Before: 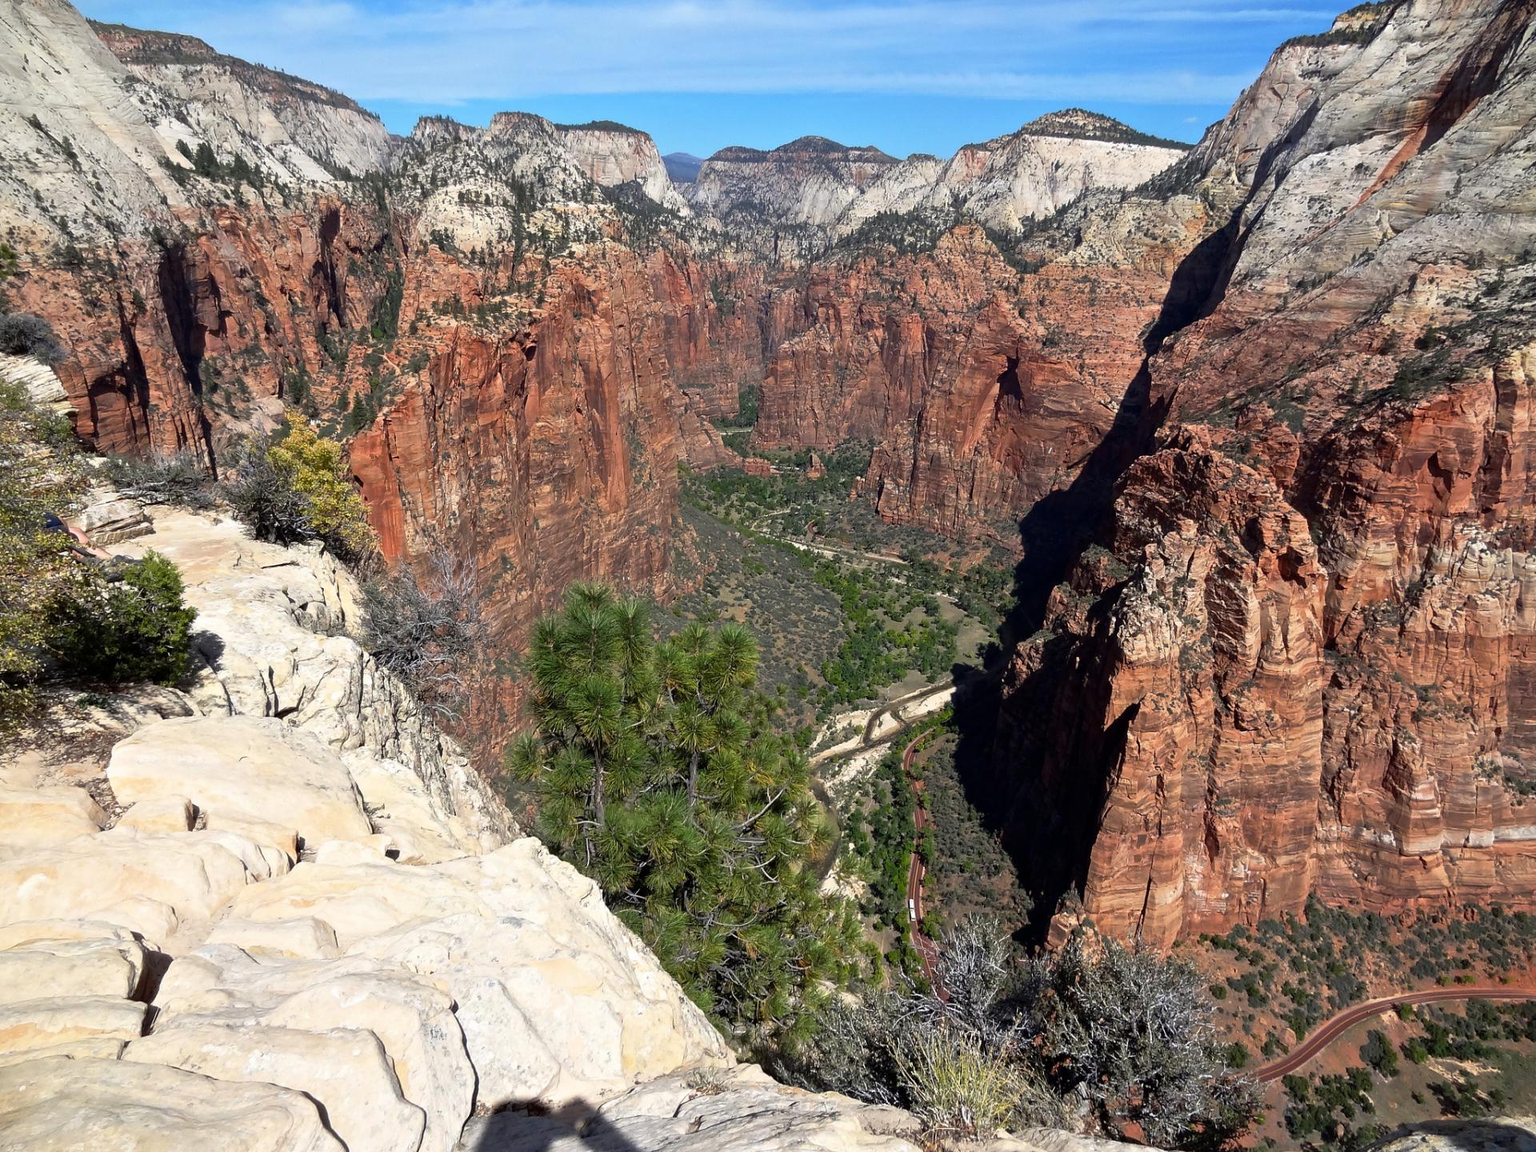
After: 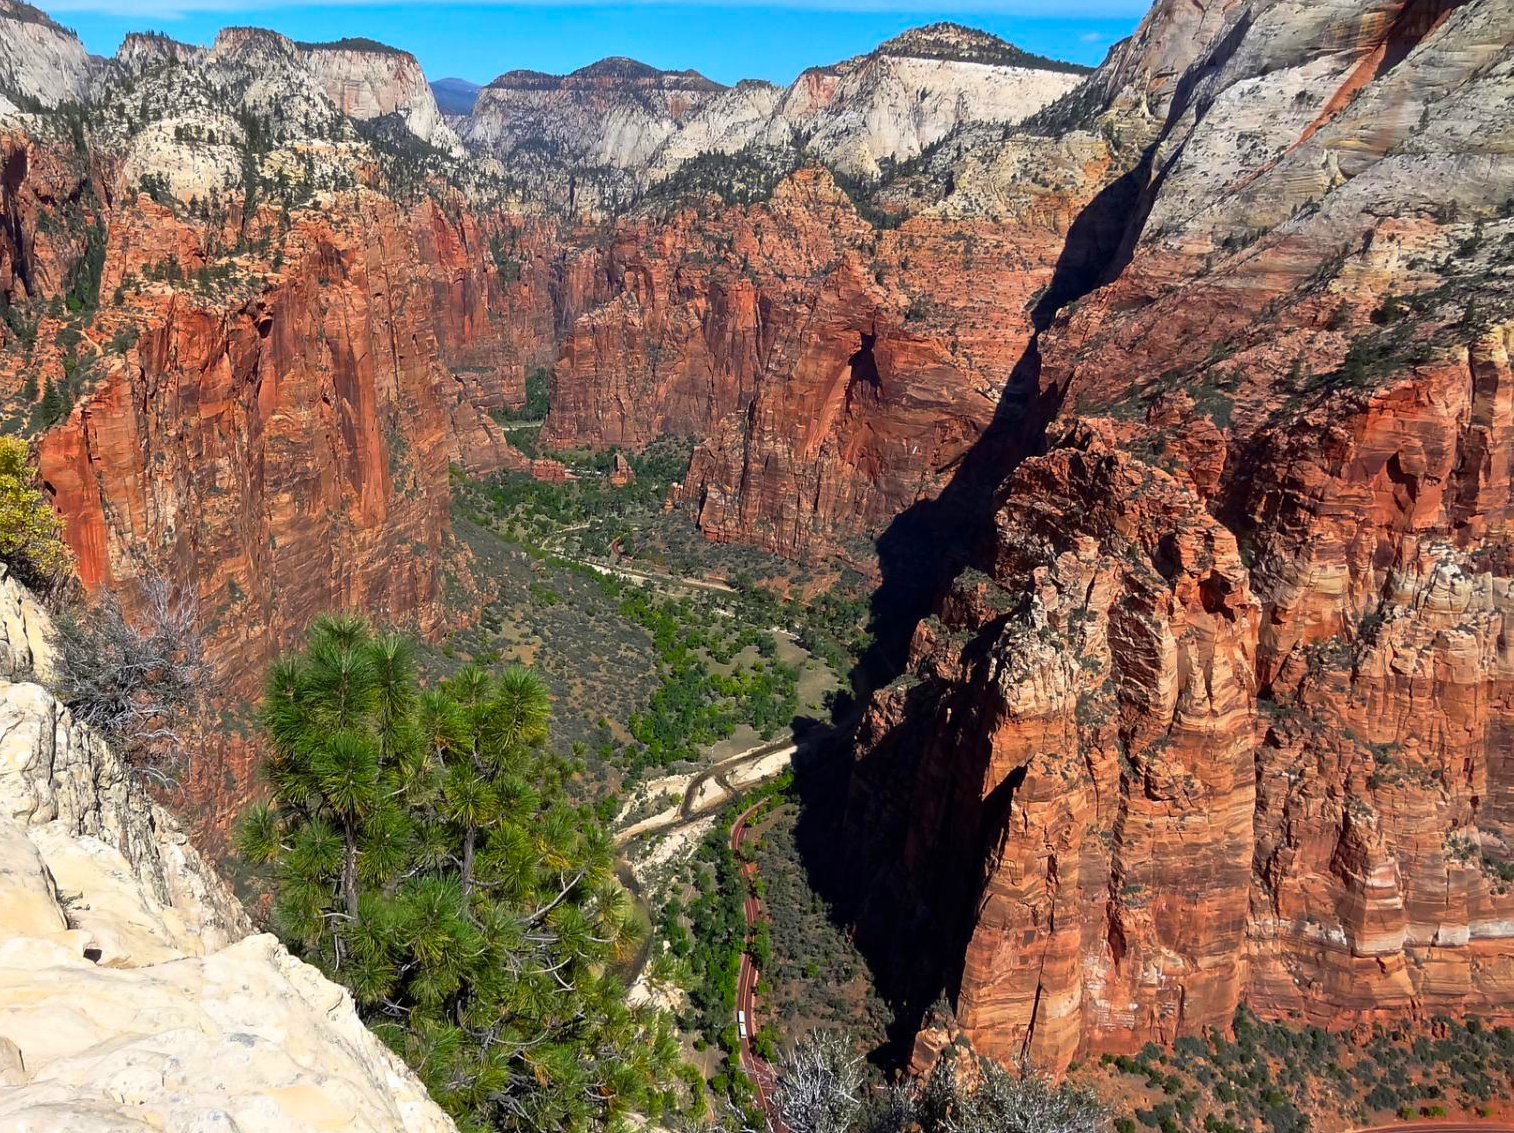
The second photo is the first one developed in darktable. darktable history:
color correction: saturation 1.32
crop and rotate: left 20.74%, top 7.912%, right 0.375%, bottom 13.378%
